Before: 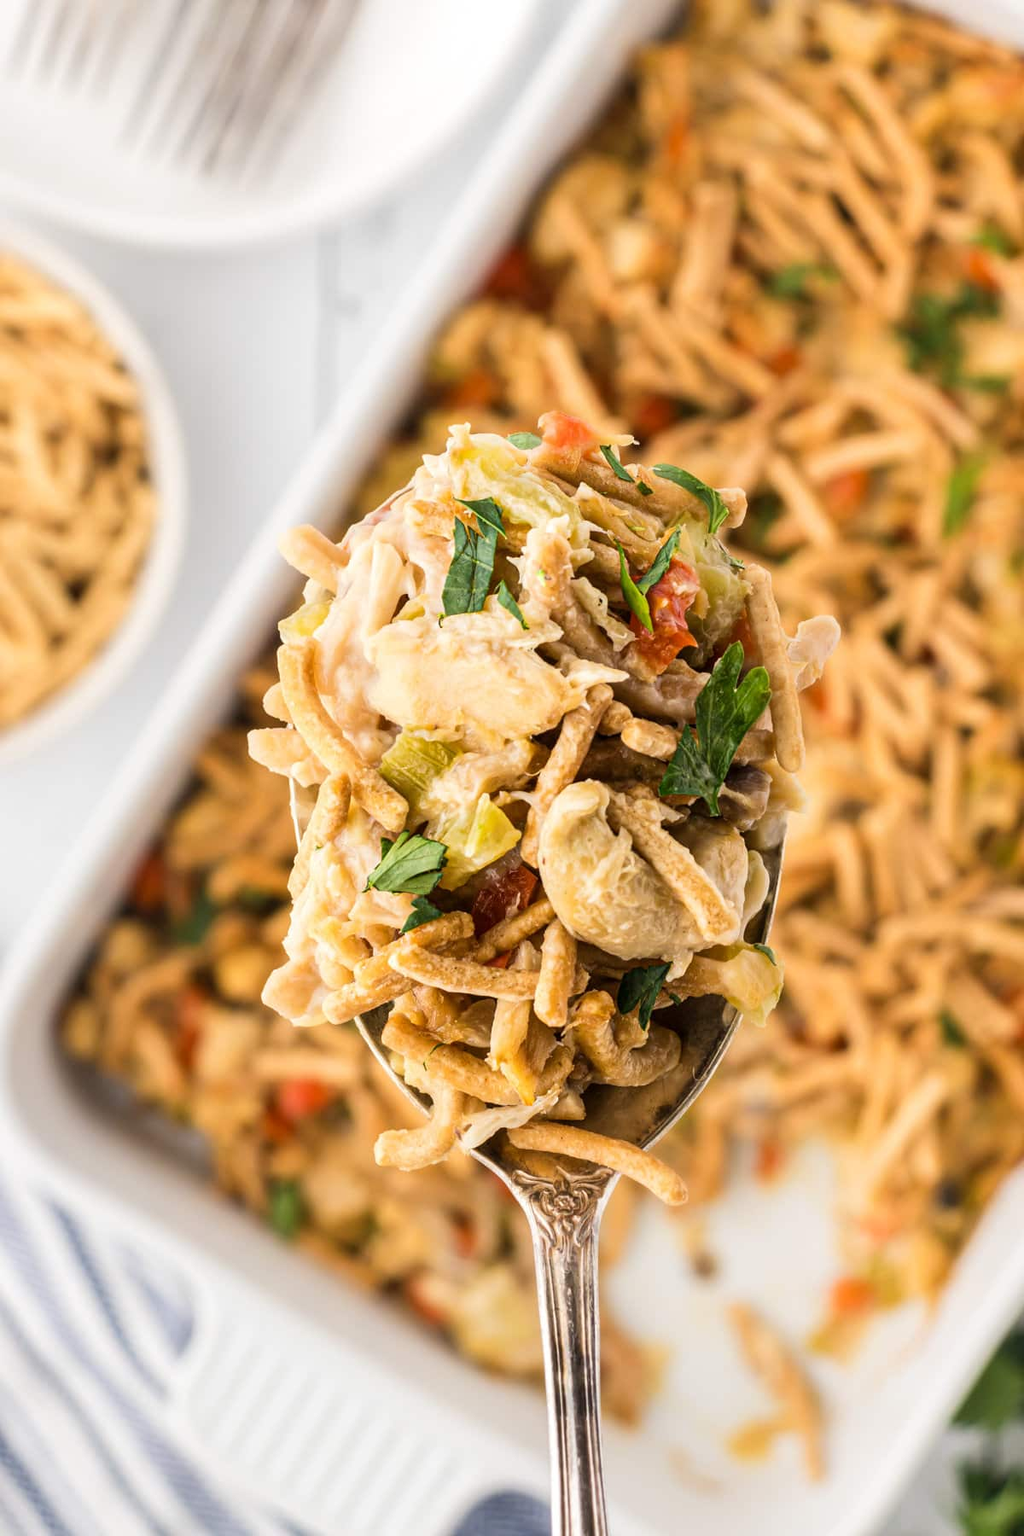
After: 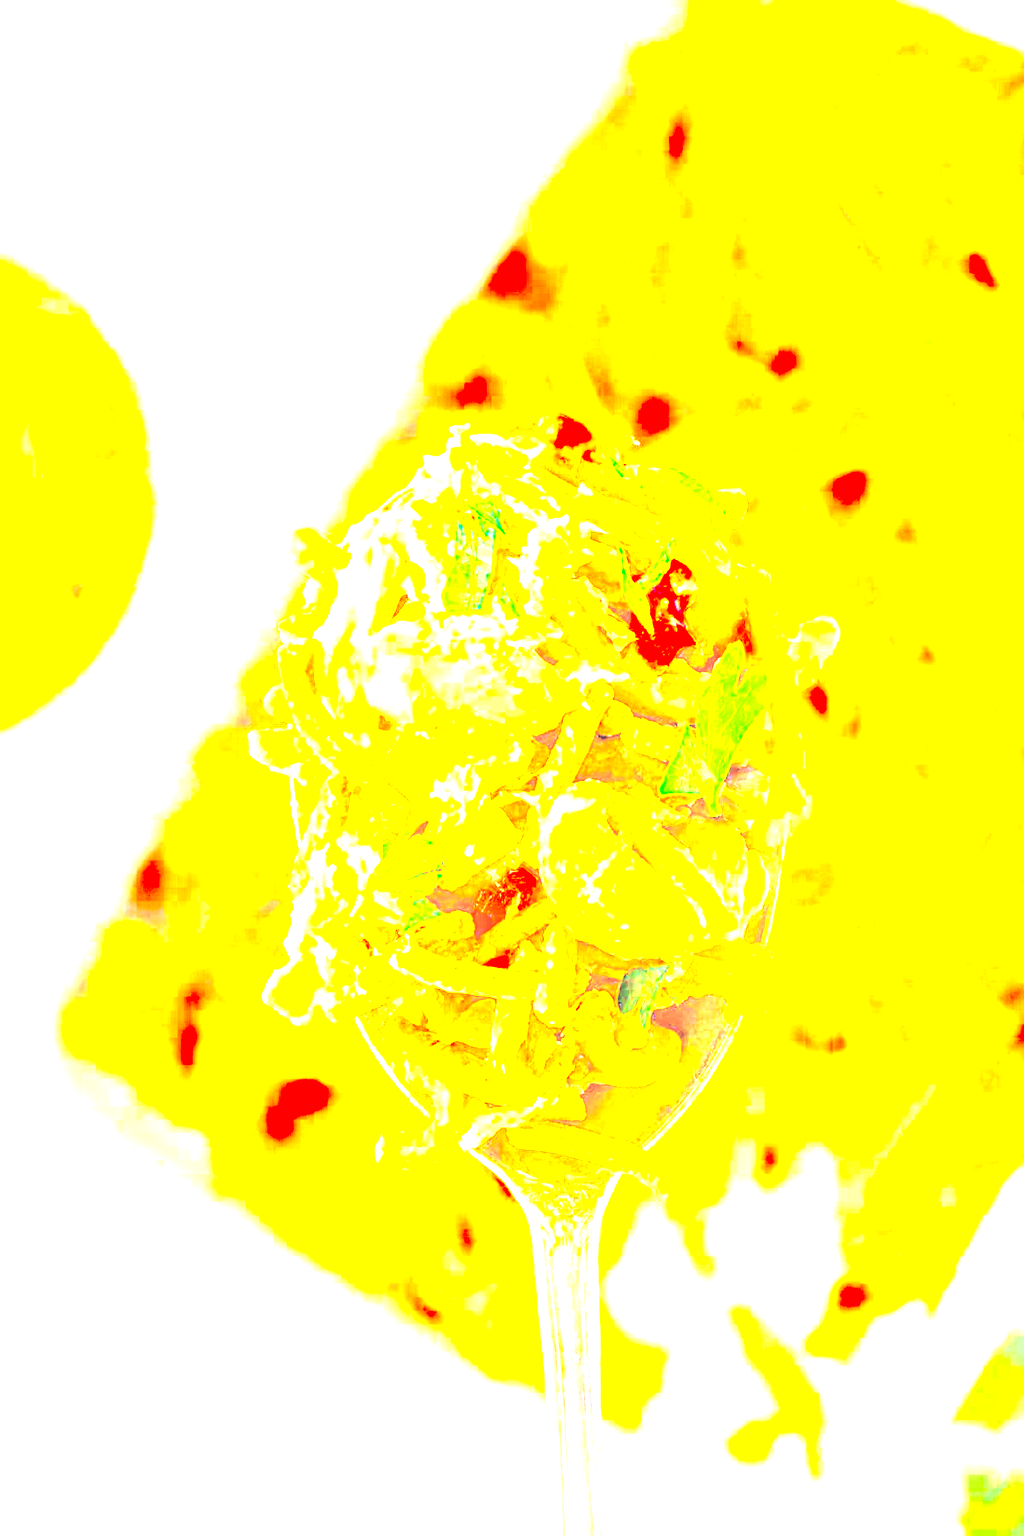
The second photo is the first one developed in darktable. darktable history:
contrast brightness saturation: brightness 1
exposure: exposure 3 EV
